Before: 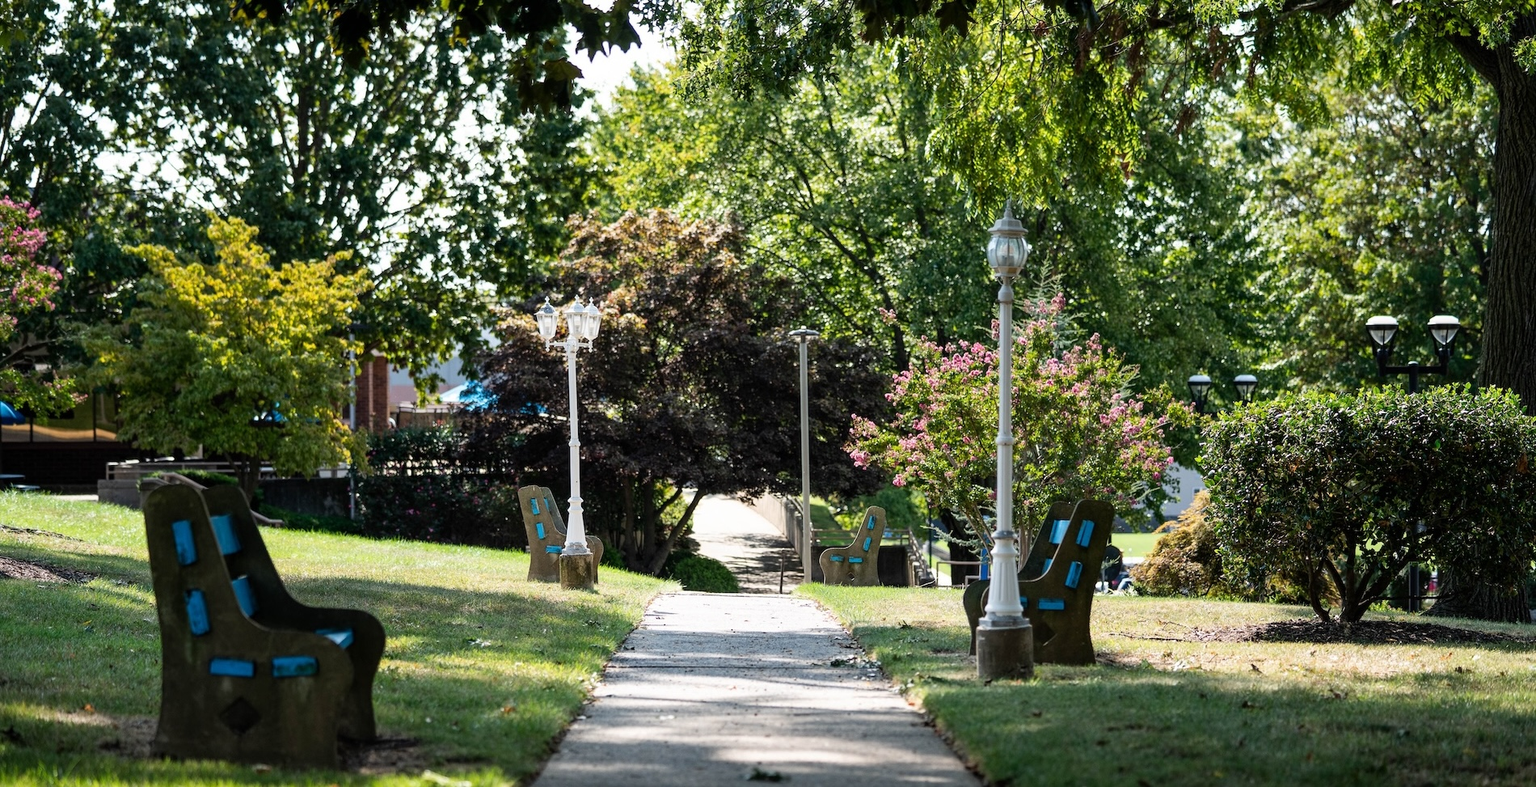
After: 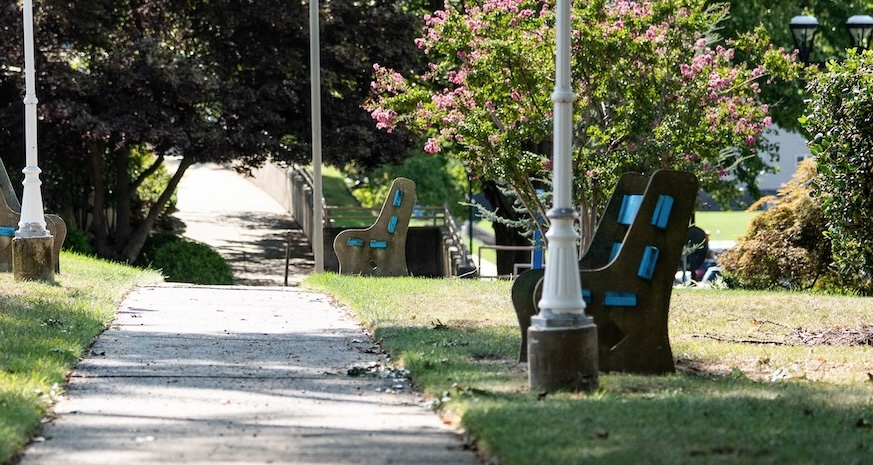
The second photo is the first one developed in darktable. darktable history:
crop: left 35.825%, top 46.083%, right 18.226%, bottom 6.066%
contrast brightness saturation: saturation -0.053
